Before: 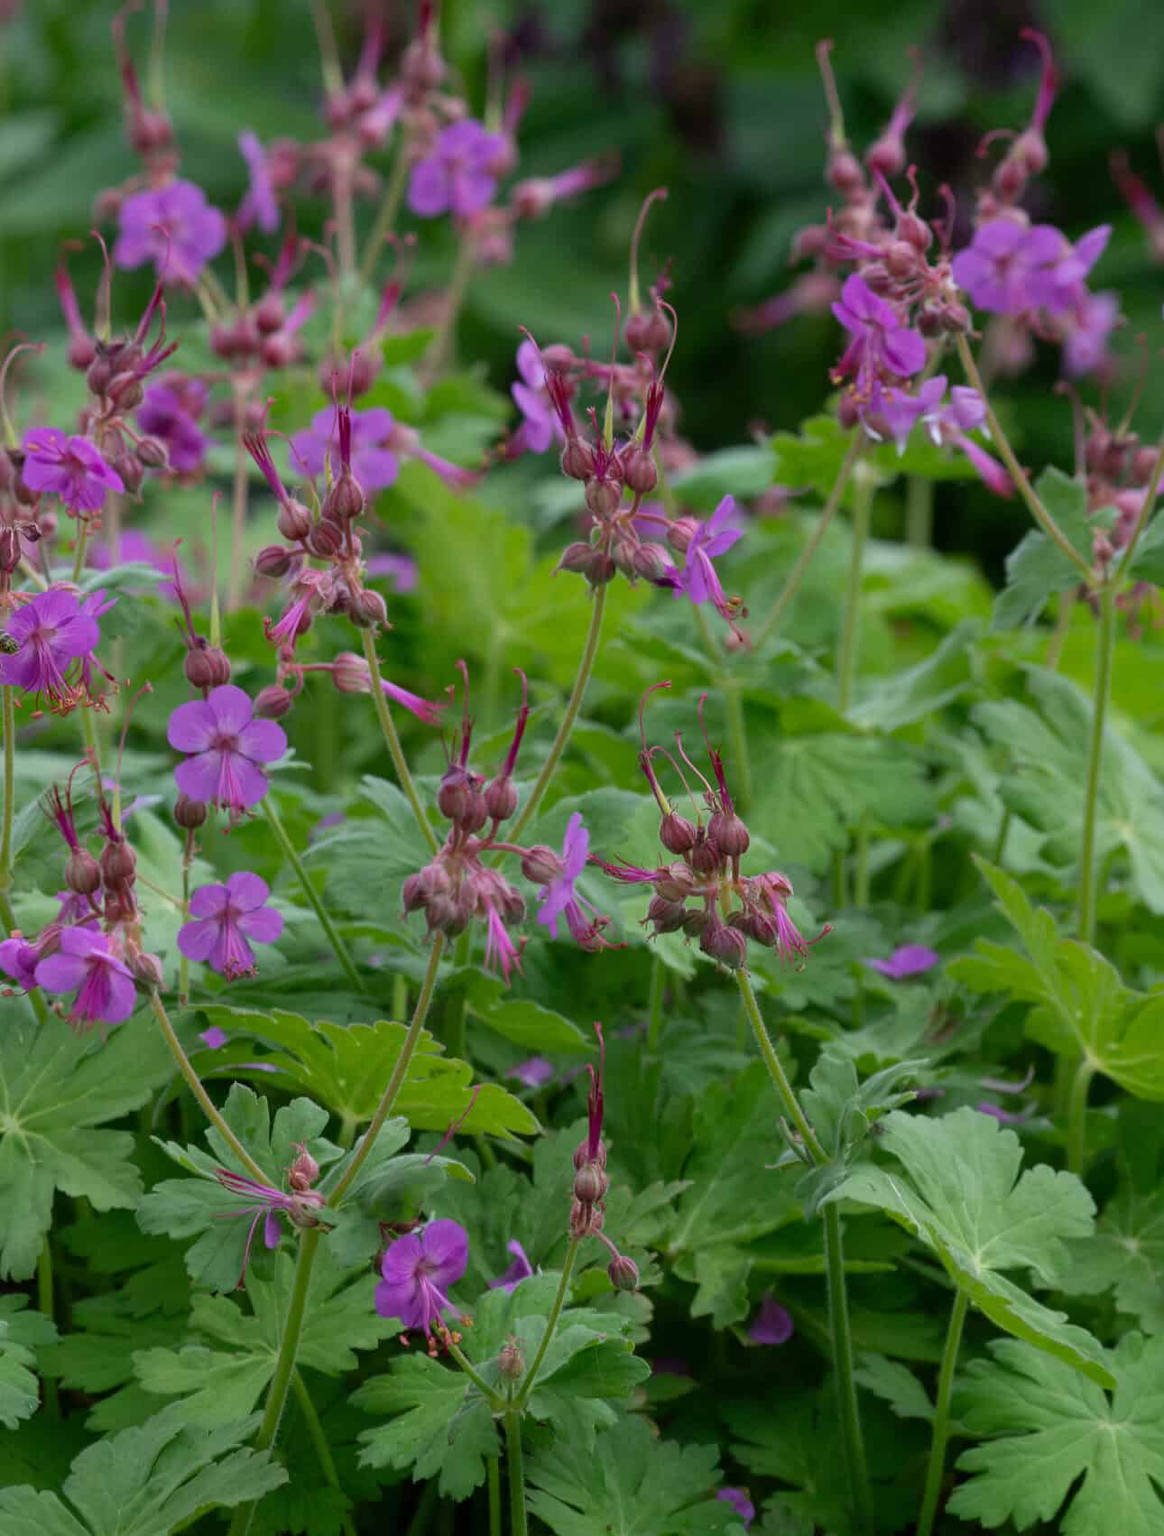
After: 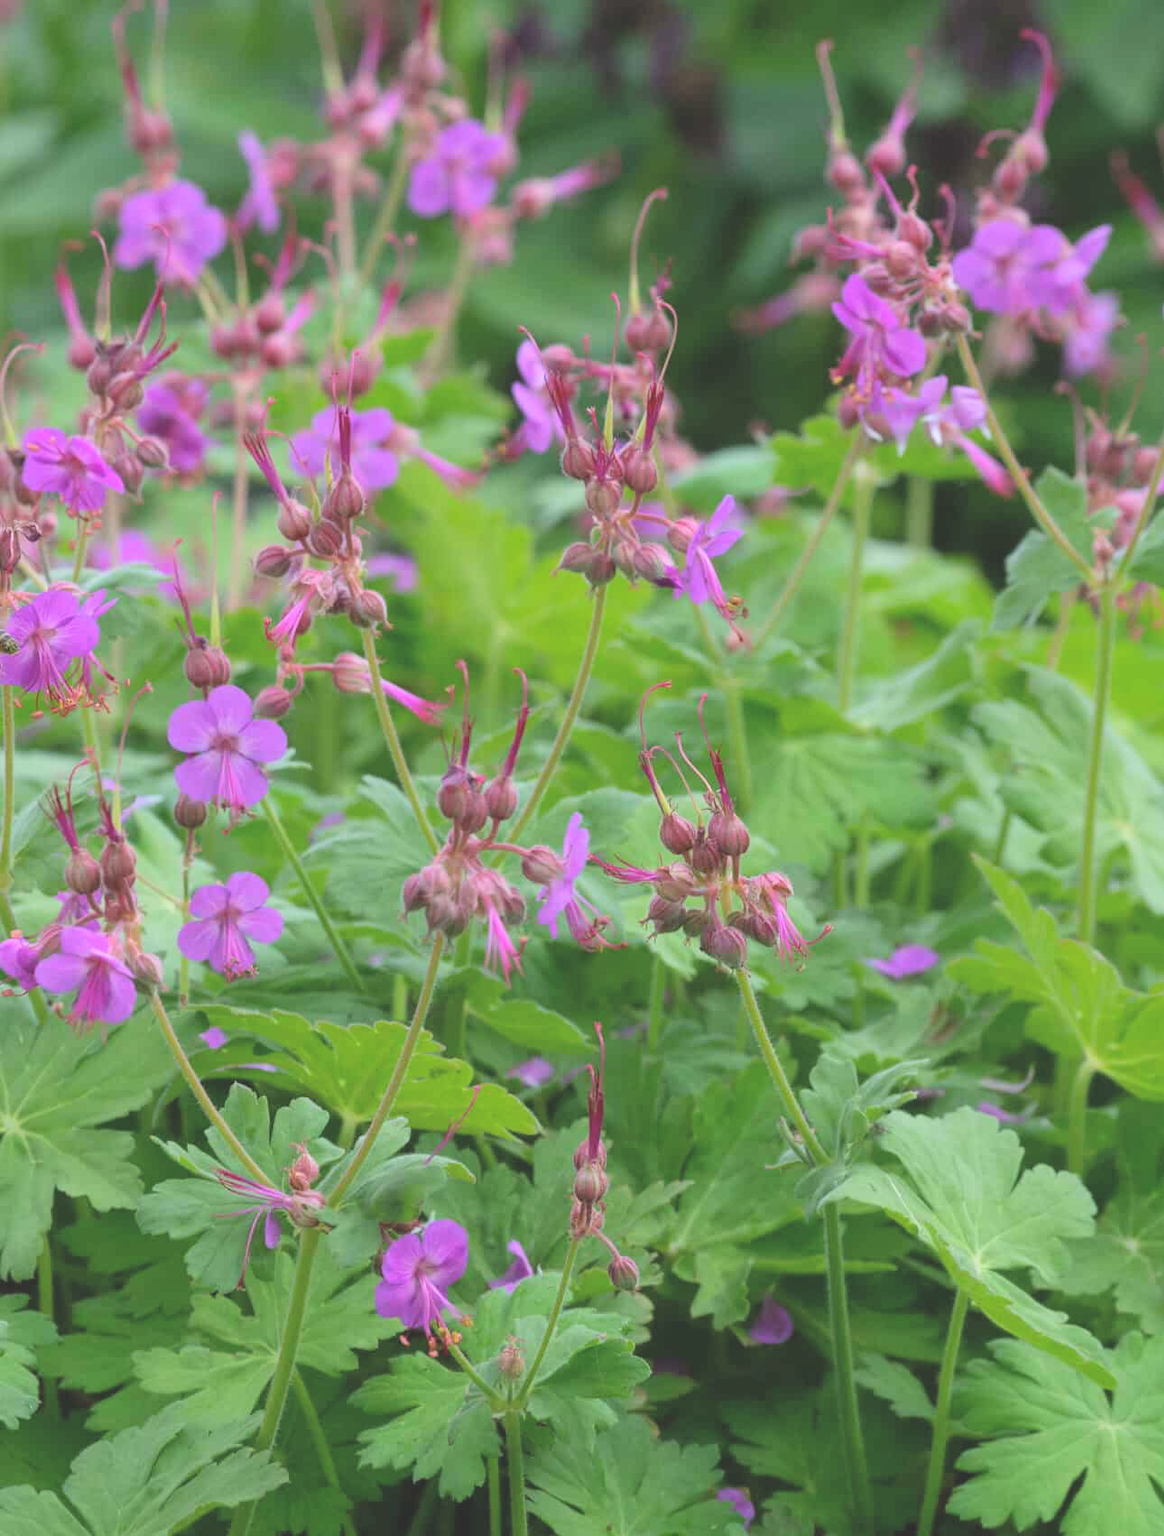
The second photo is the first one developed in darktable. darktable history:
contrast brightness saturation: contrast 0.1, brightness 0.3, saturation 0.14
exposure: black level correction -0.008, exposure 0.067 EV, compensate highlight preservation false
